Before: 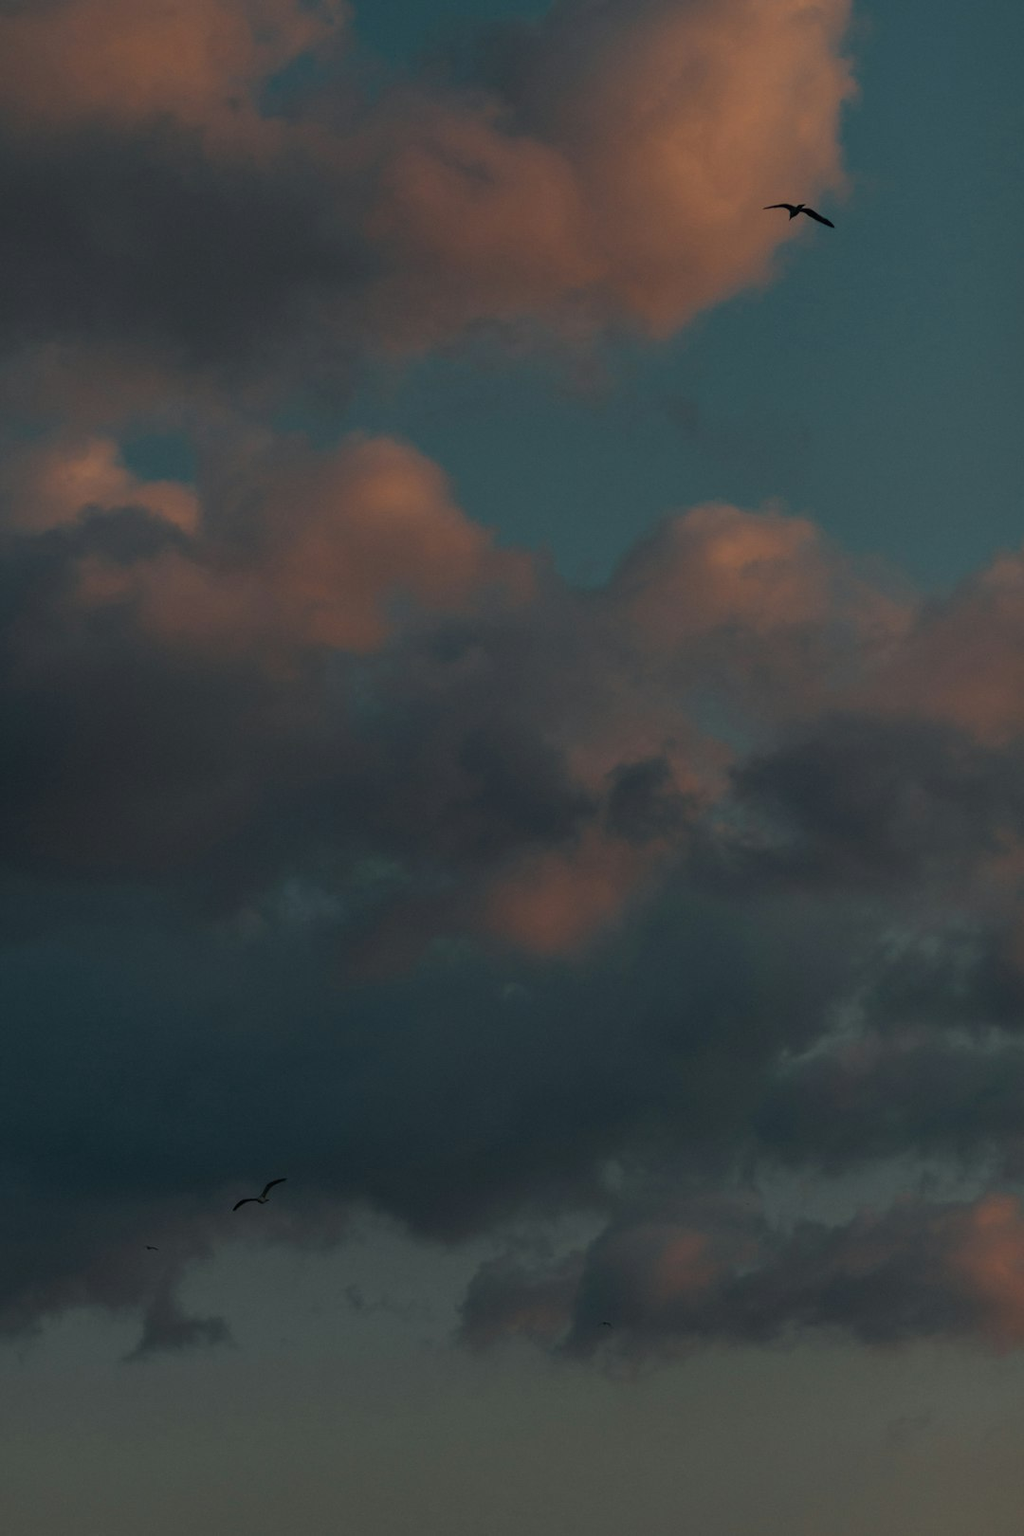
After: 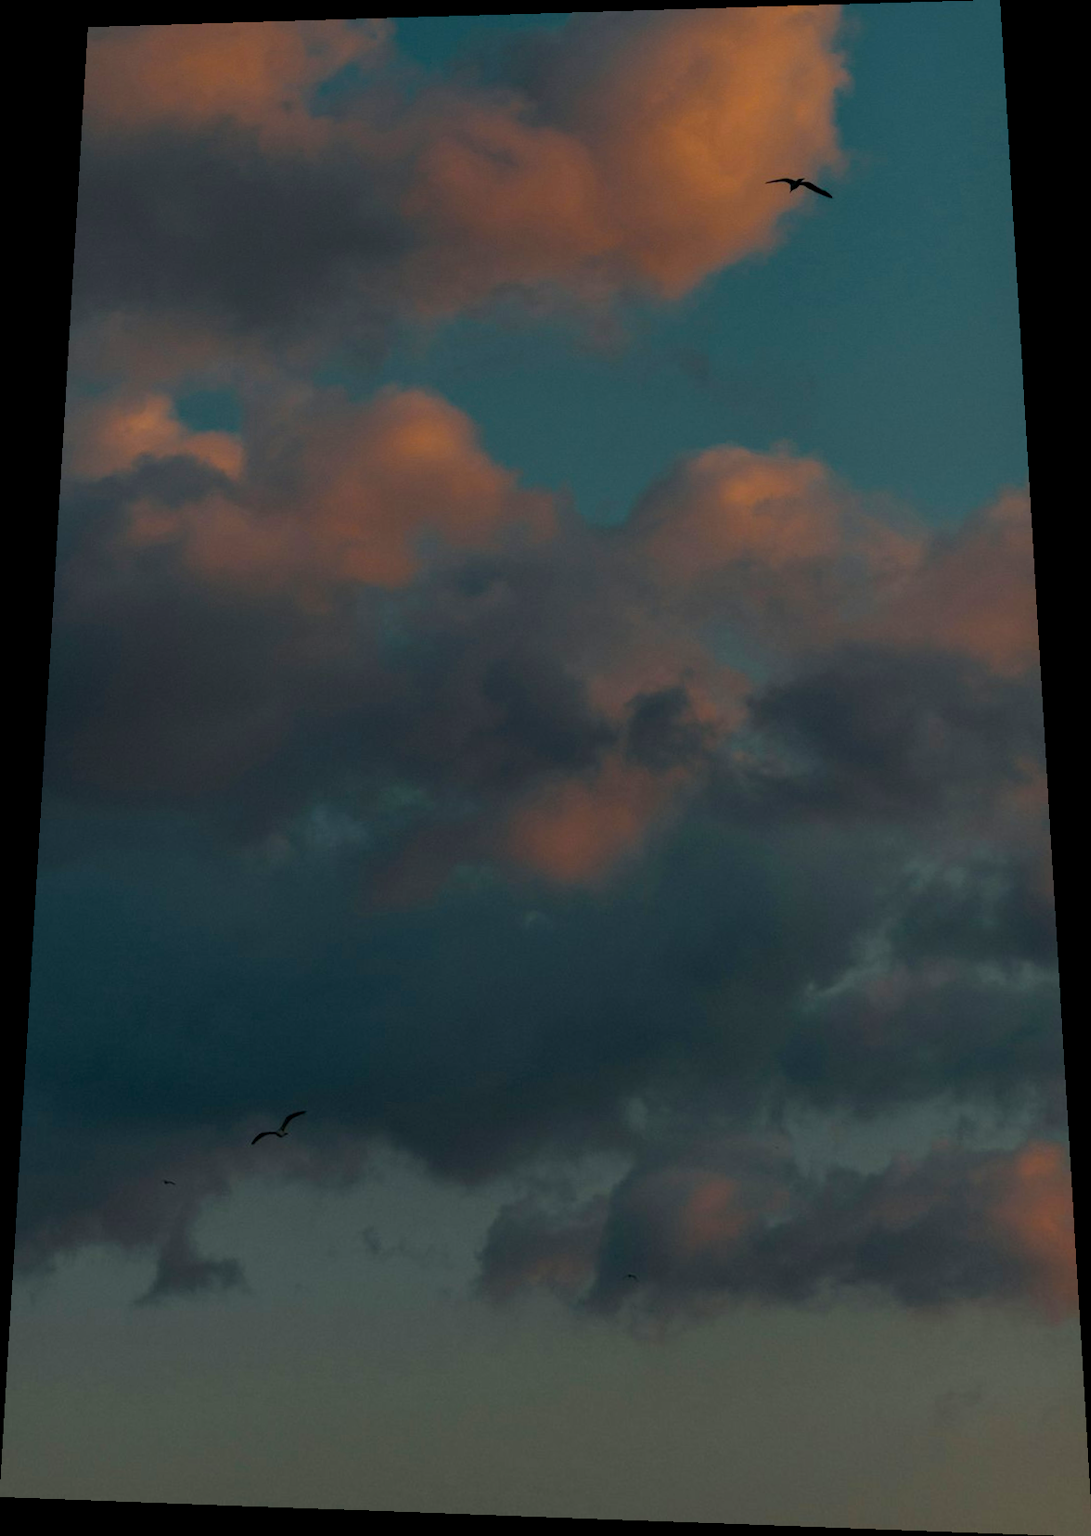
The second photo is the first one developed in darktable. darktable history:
color balance rgb: linear chroma grading › global chroma 15%, perceptual saturation grading › global saturation 30%
rotate and perspective: rotation 0.128°, lens shift (vertical) -0.181, lens shift (horizontal) -0.044, shear 0.001, automatic cropping off
local contrast: on, module defaults
